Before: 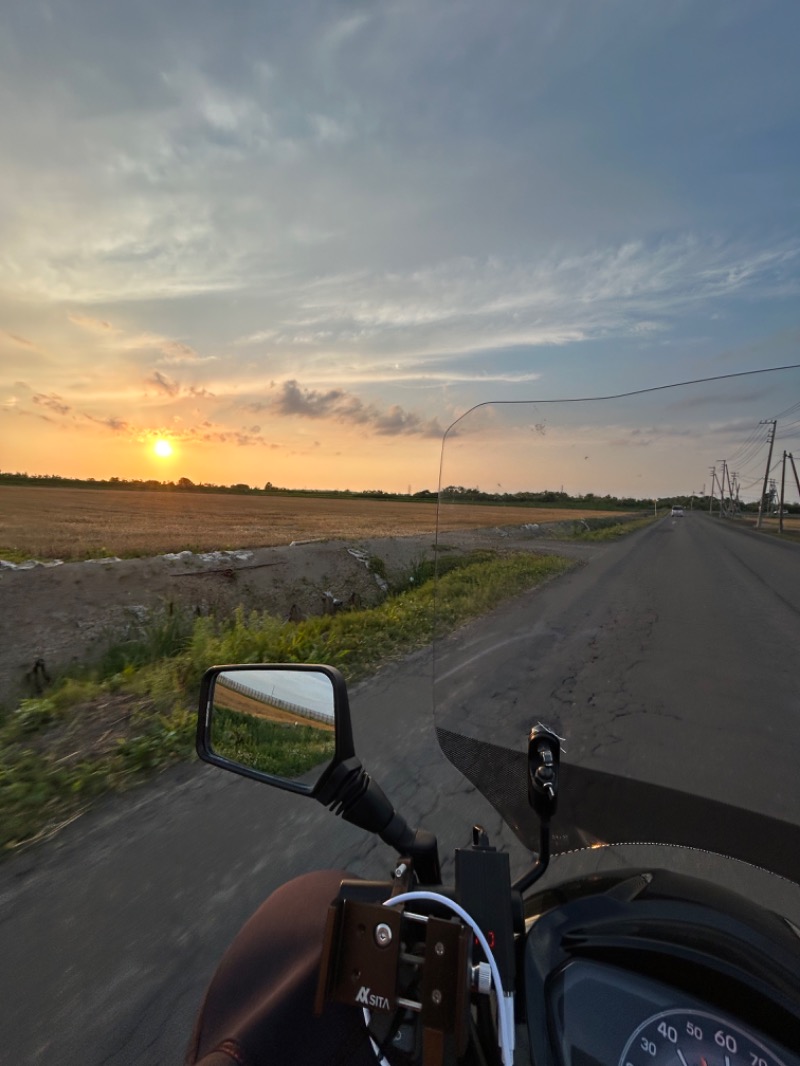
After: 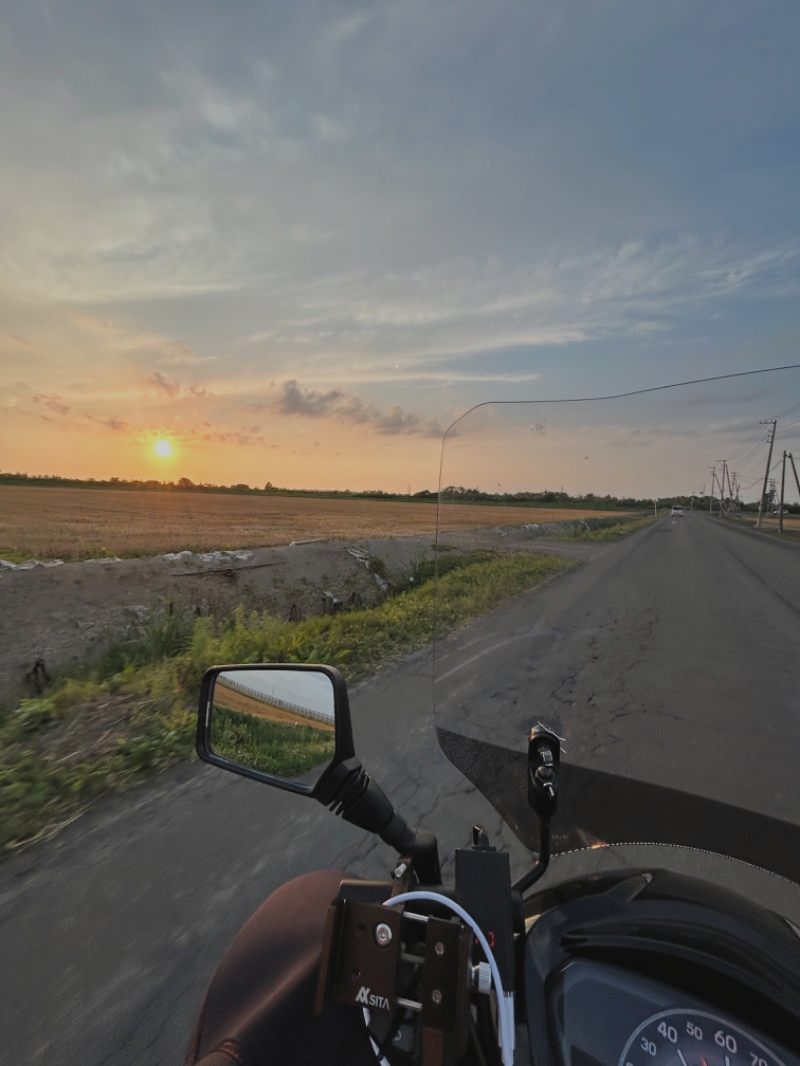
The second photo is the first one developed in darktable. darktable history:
exposure: black level correction -0.008, exposure 0.068 EV, compensate highlight preservation false
filmic rgb: black relative exposure -8.75 EV, white relative exposure 4.98 EV, threshold 3.03 EV, target black luminance 0%, hardness 3.77, latitude 65.34%, contrast 0.828, shadows ↔ highlights balance 19.73%, enable highlight reconstruction true
